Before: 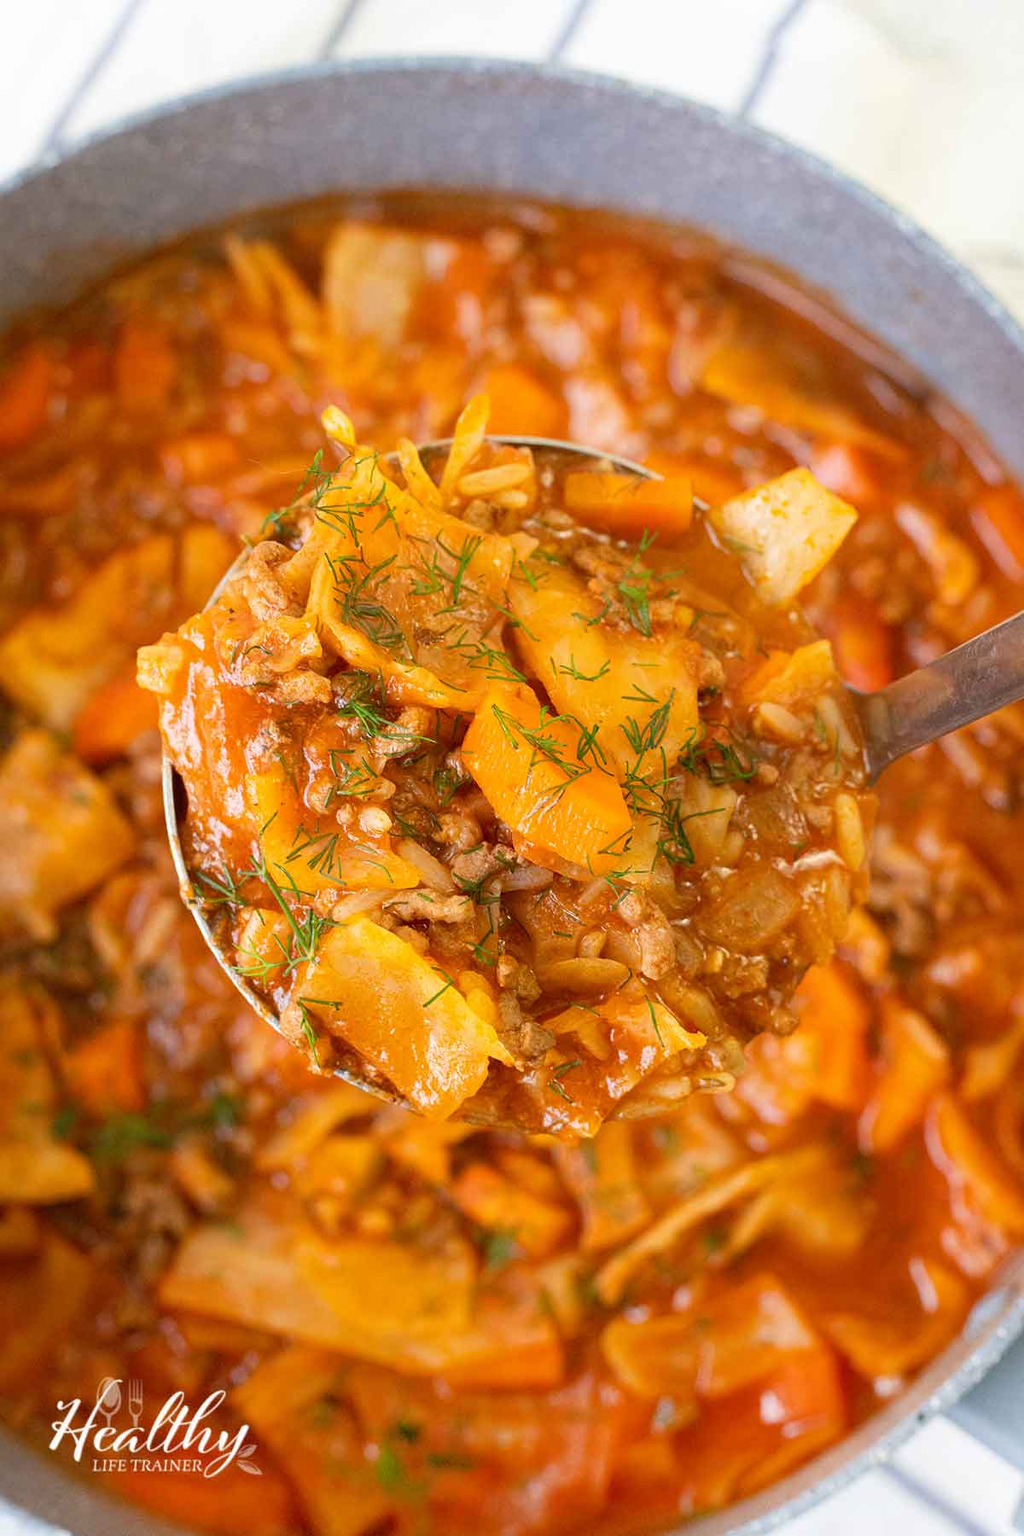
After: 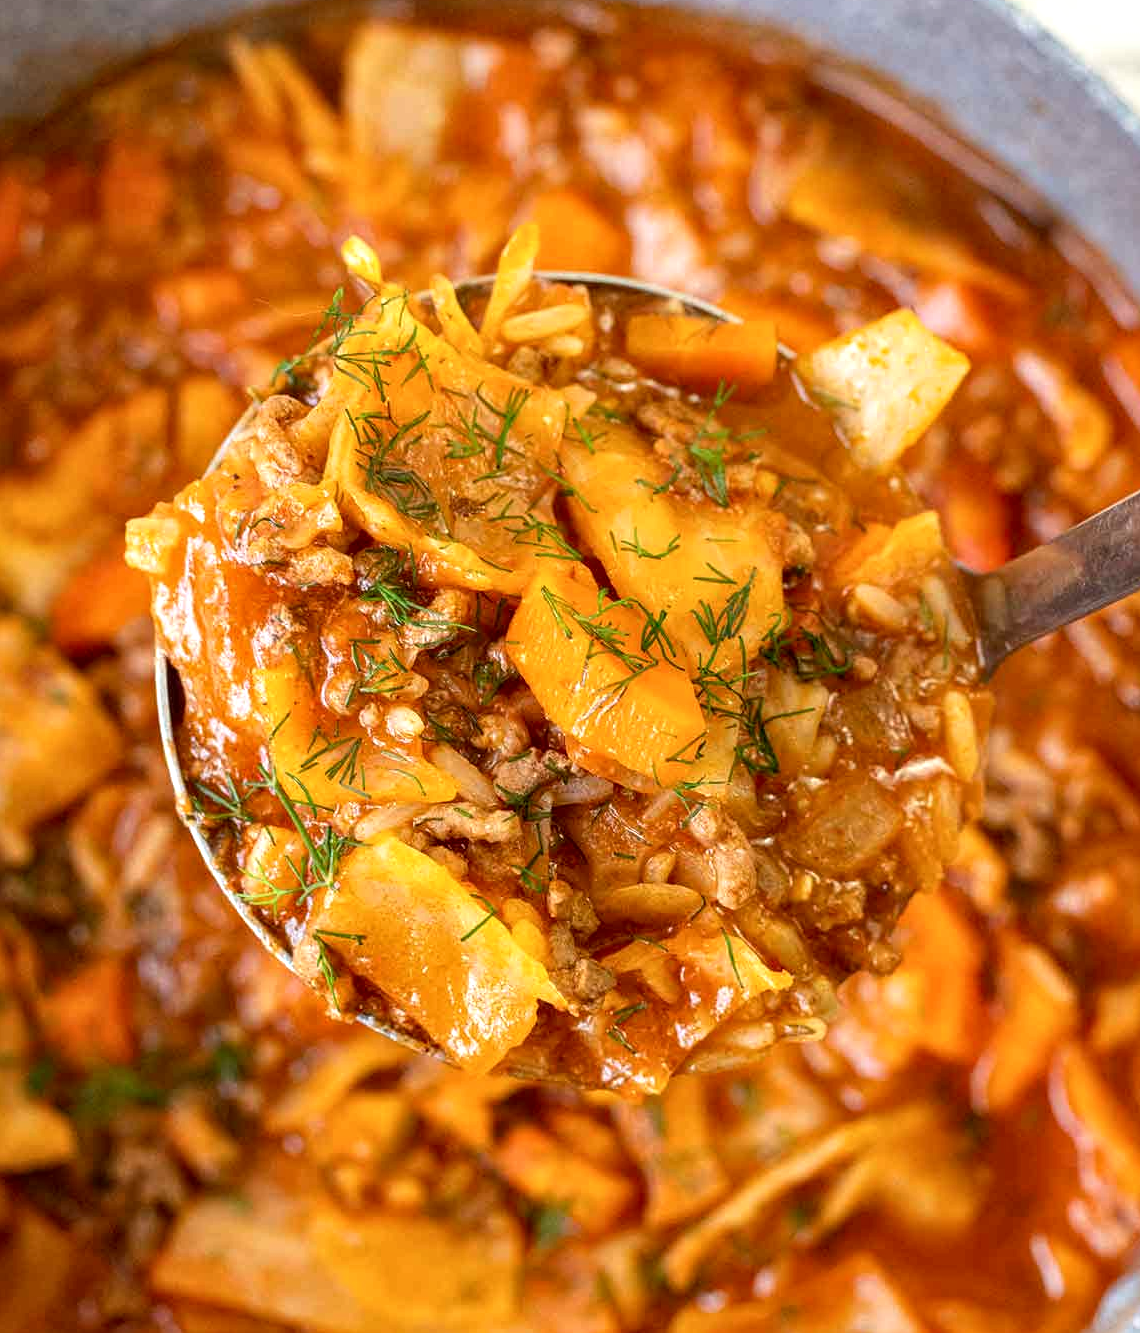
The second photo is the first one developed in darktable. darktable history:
crop and rotate: left 2.991%, top 13.302%, right 1.981%, bottom 12.636%
contrast equalizer: octaves 7, y [[0.6 ×6], [0.55 ×6], [0 ×6], [0 ×6], [0 ×6]], mix 0.35
local contrast: detail 130%
